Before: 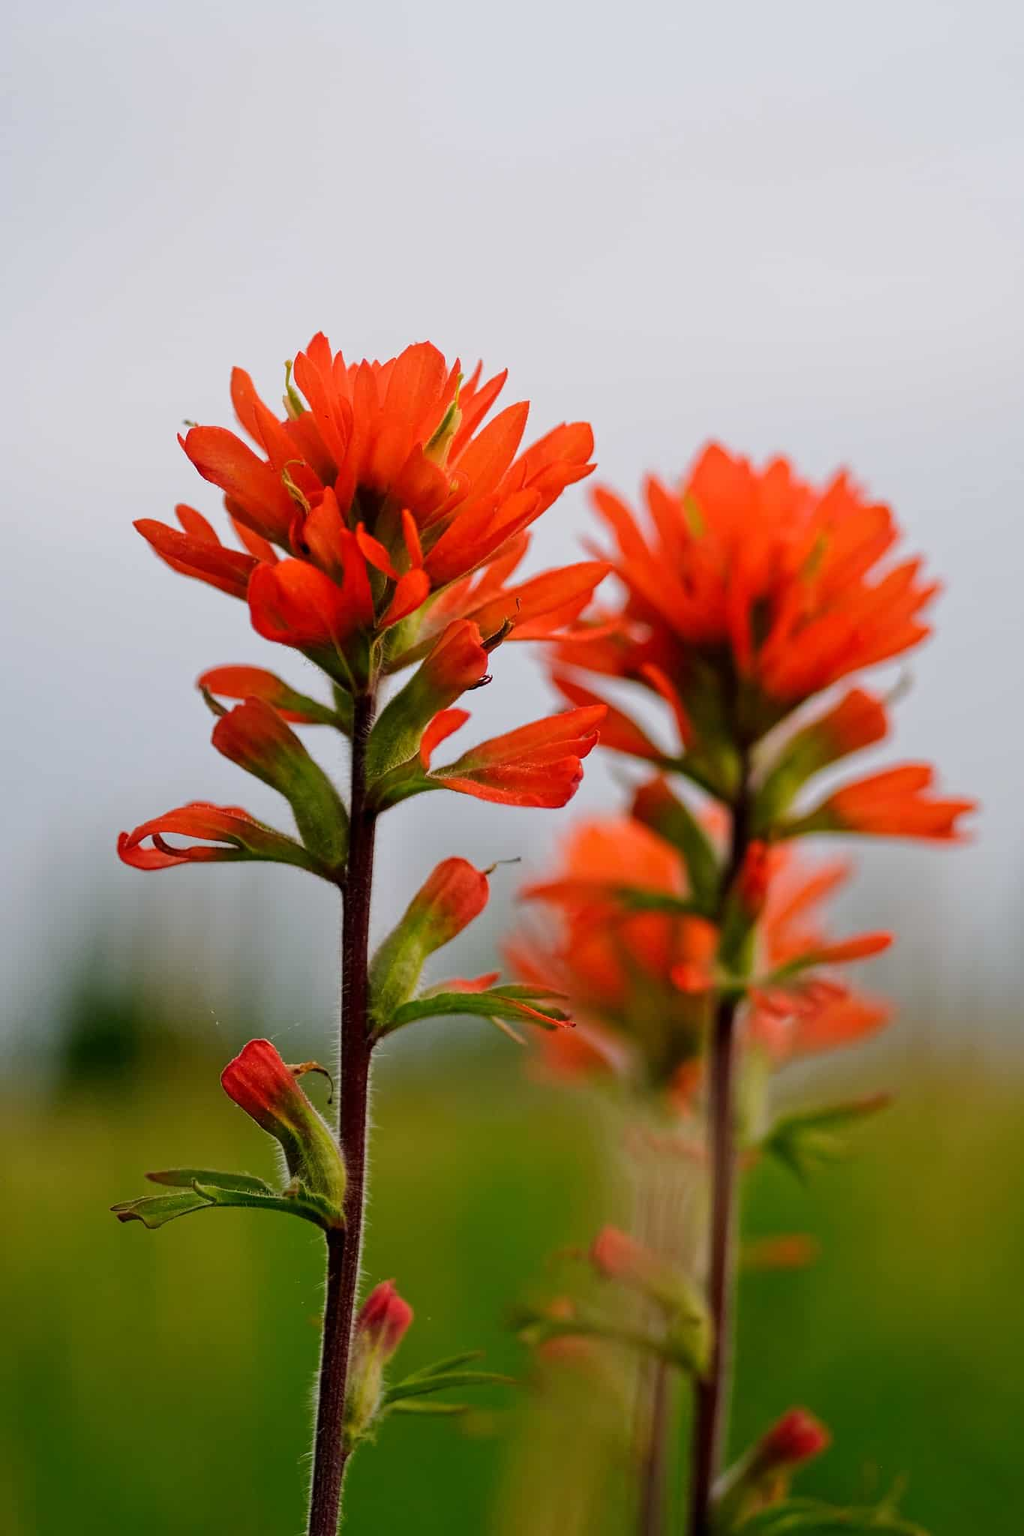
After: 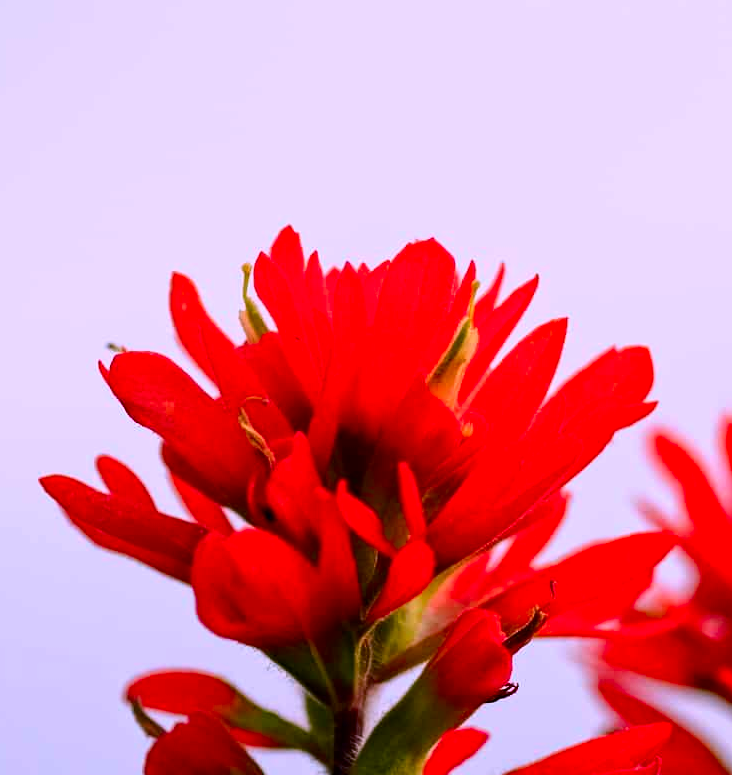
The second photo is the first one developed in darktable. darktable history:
contrast brightness saturation: contrast 0.18, saturation 0.3
color correction: highlights a* 15.03, highlights b* -25.07
crop: left 10.121%, top 10.631%, right 36.218%, bottom 51.526%
haze removal: compatibility mode true, adaptive false
